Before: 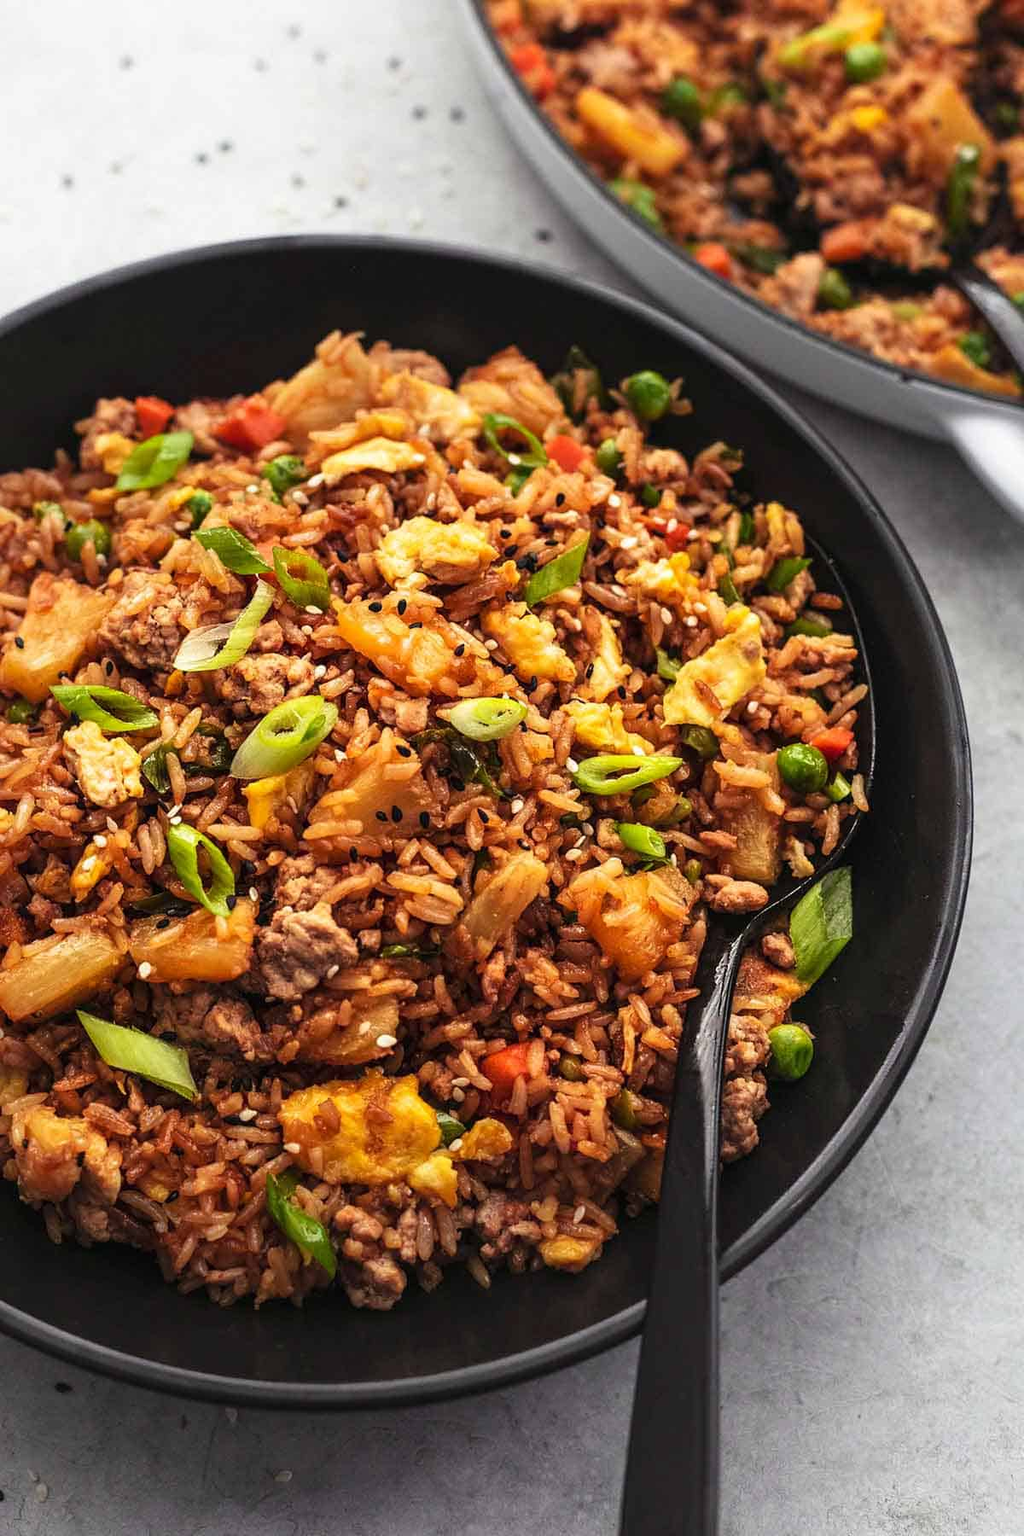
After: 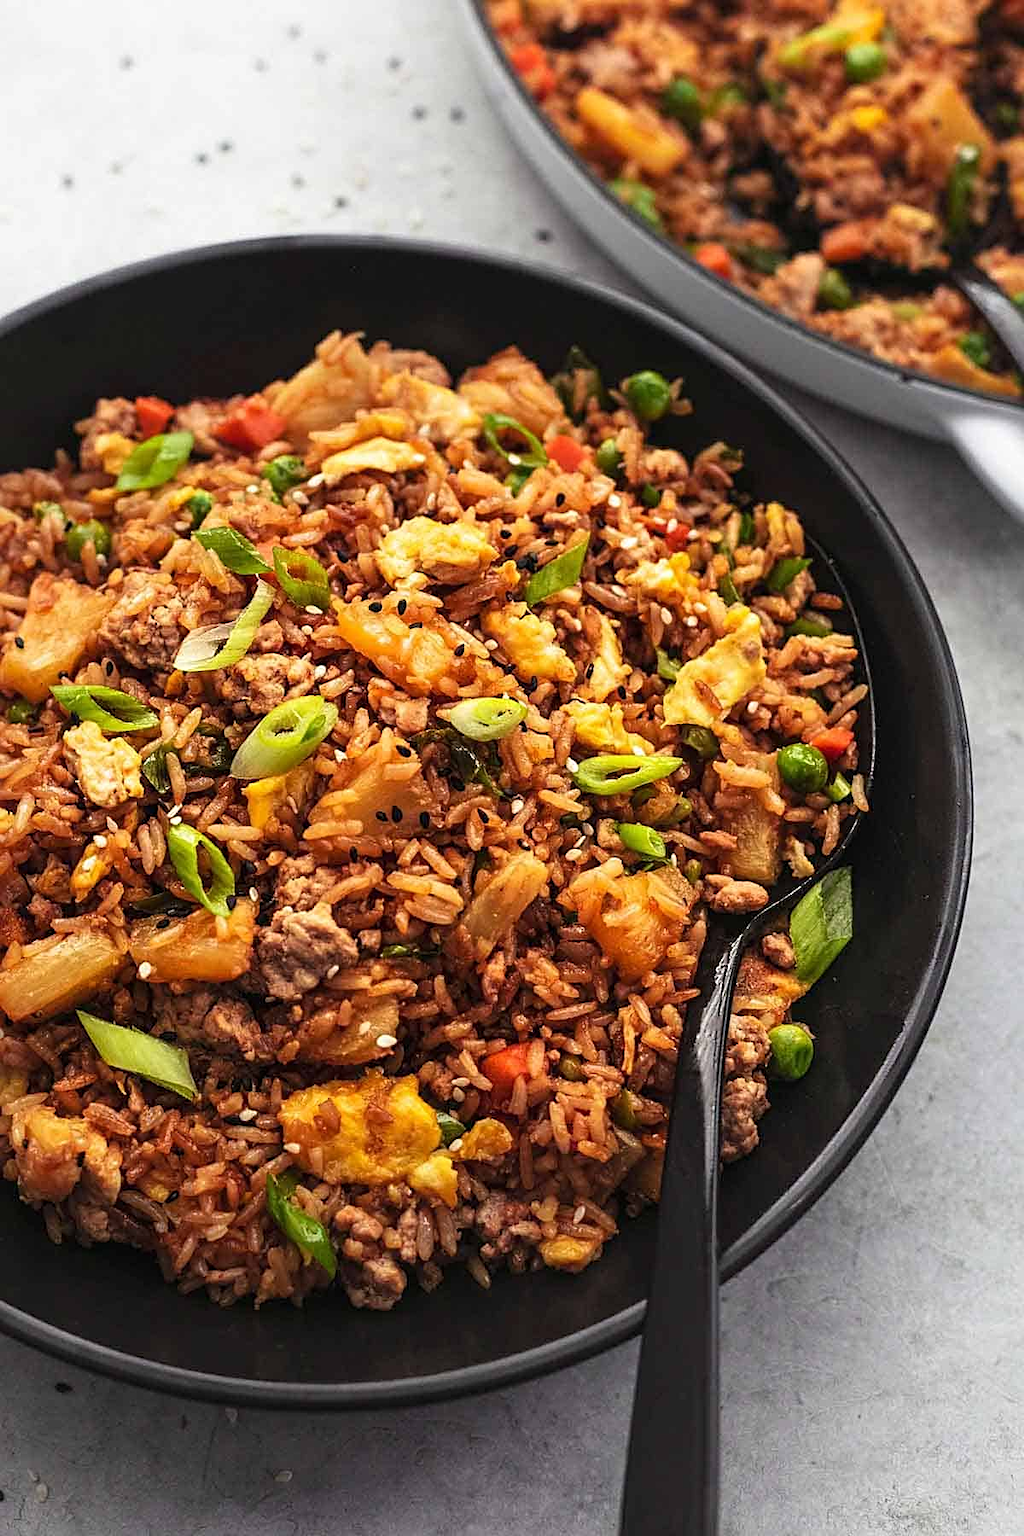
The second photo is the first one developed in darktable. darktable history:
sharpen: radius 2.501, amount 0.319
